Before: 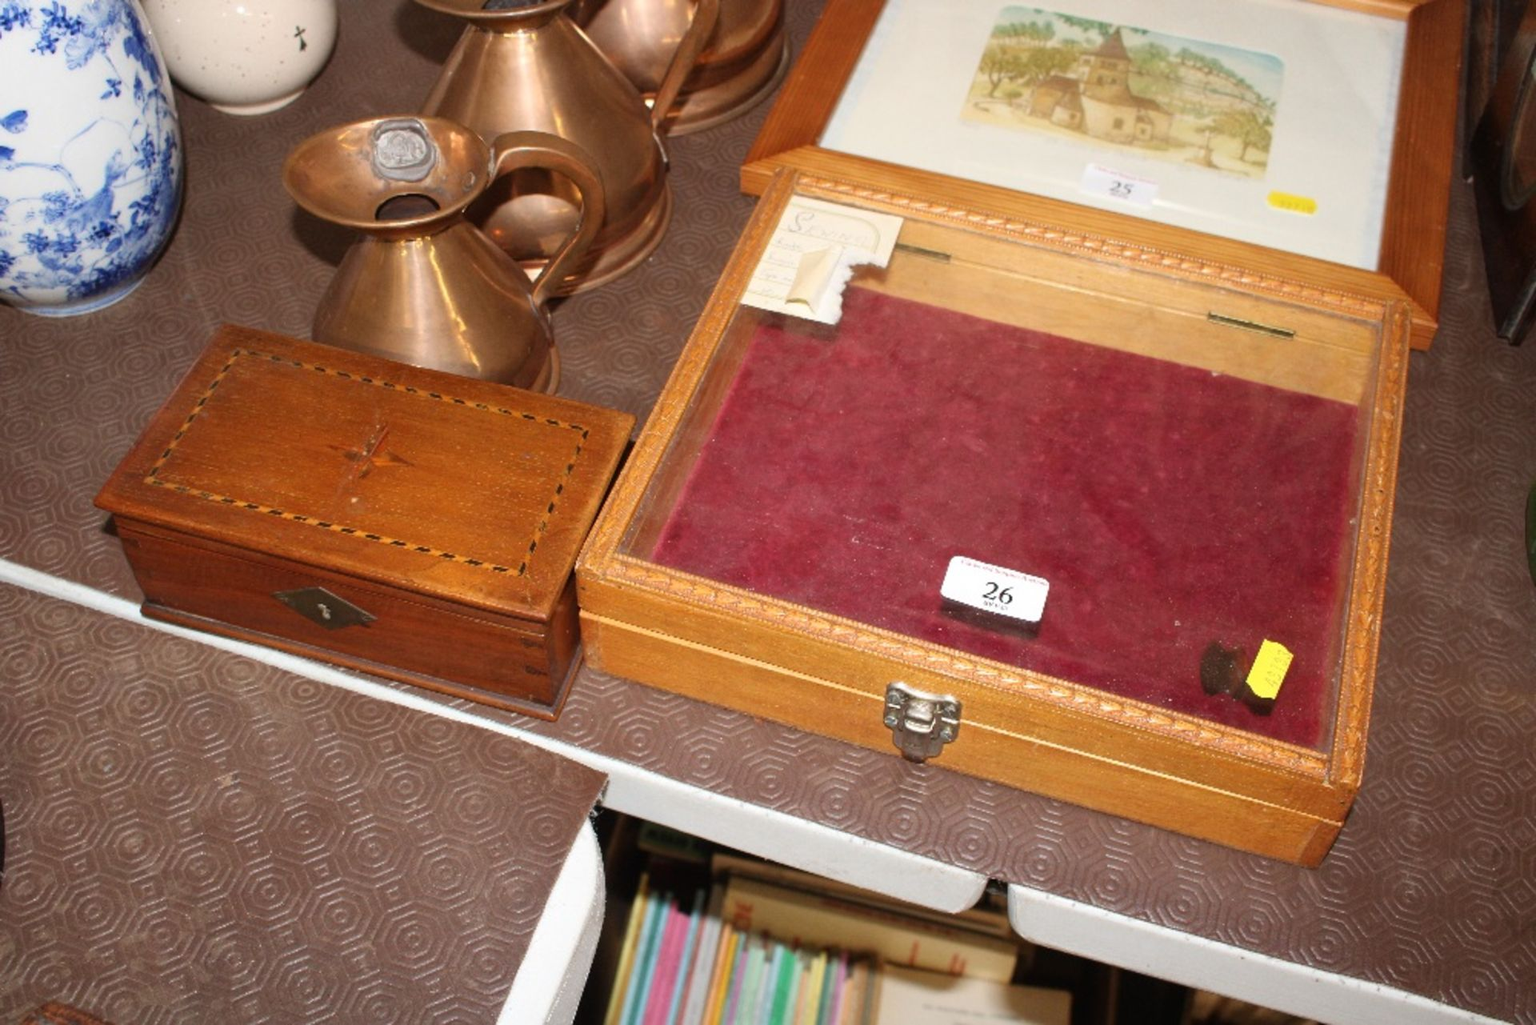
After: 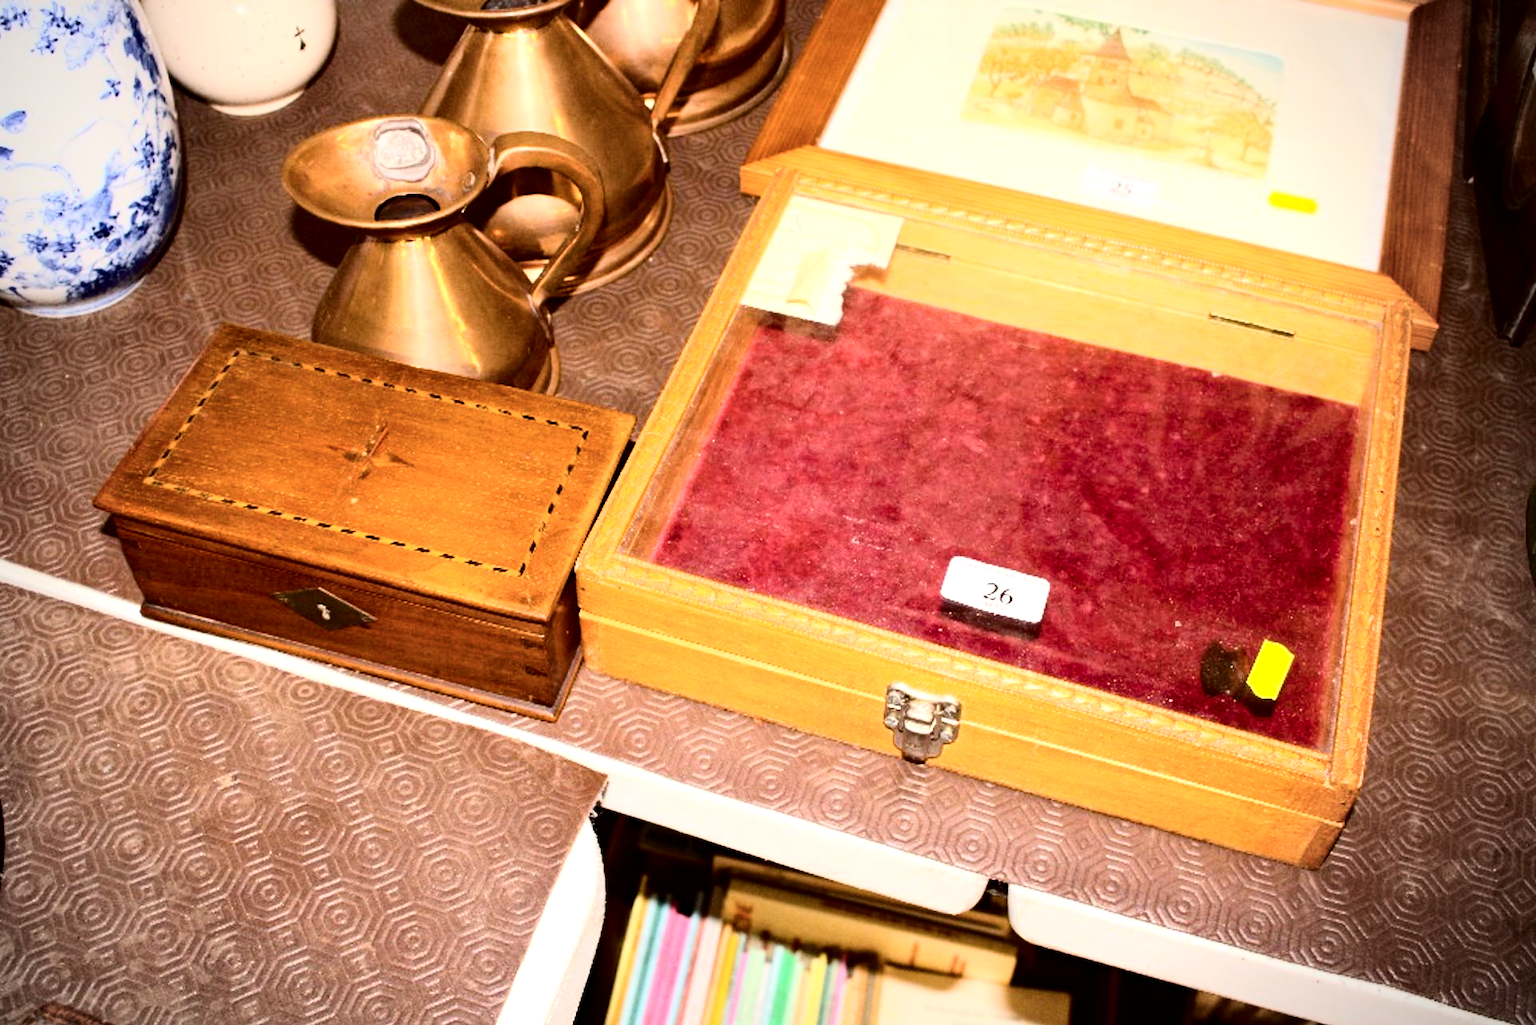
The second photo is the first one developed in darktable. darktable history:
crop: left 0.073%
tone curve: curves: ch0 [(0, 0) (0.004, 0) (0.133, 0.071) (0.325, 0.456) (0.832, 0.957) (1, 1)], color space Lab, independent channels, preserve colors none
color balance rgb: shadows lift › luminance -7.379%, shadows lift › chroma 2.206%, shadows lift › hue 166.66°, power › chroma 1.53%, power › hue 25.89°, highlights gain › chroma 0.718%, highlights gain › hue 55.46°, perceptual saturation grading › global saturation 20%, perceptual saturation grading › highlights -24.889%, perceptual saturation grading › shadows 26.083%, perceptual brilliance grading › global brilliance -4.662%, perceptual brilliance grading › highlights 24.023%, perceptual brilliance grading › mid-tones 7.286%, perceptual brilliance grading › shadows -4.858%
haze removal: compatibility mode true, adaptive false
vignetting: center (-0.031, -0.035)
